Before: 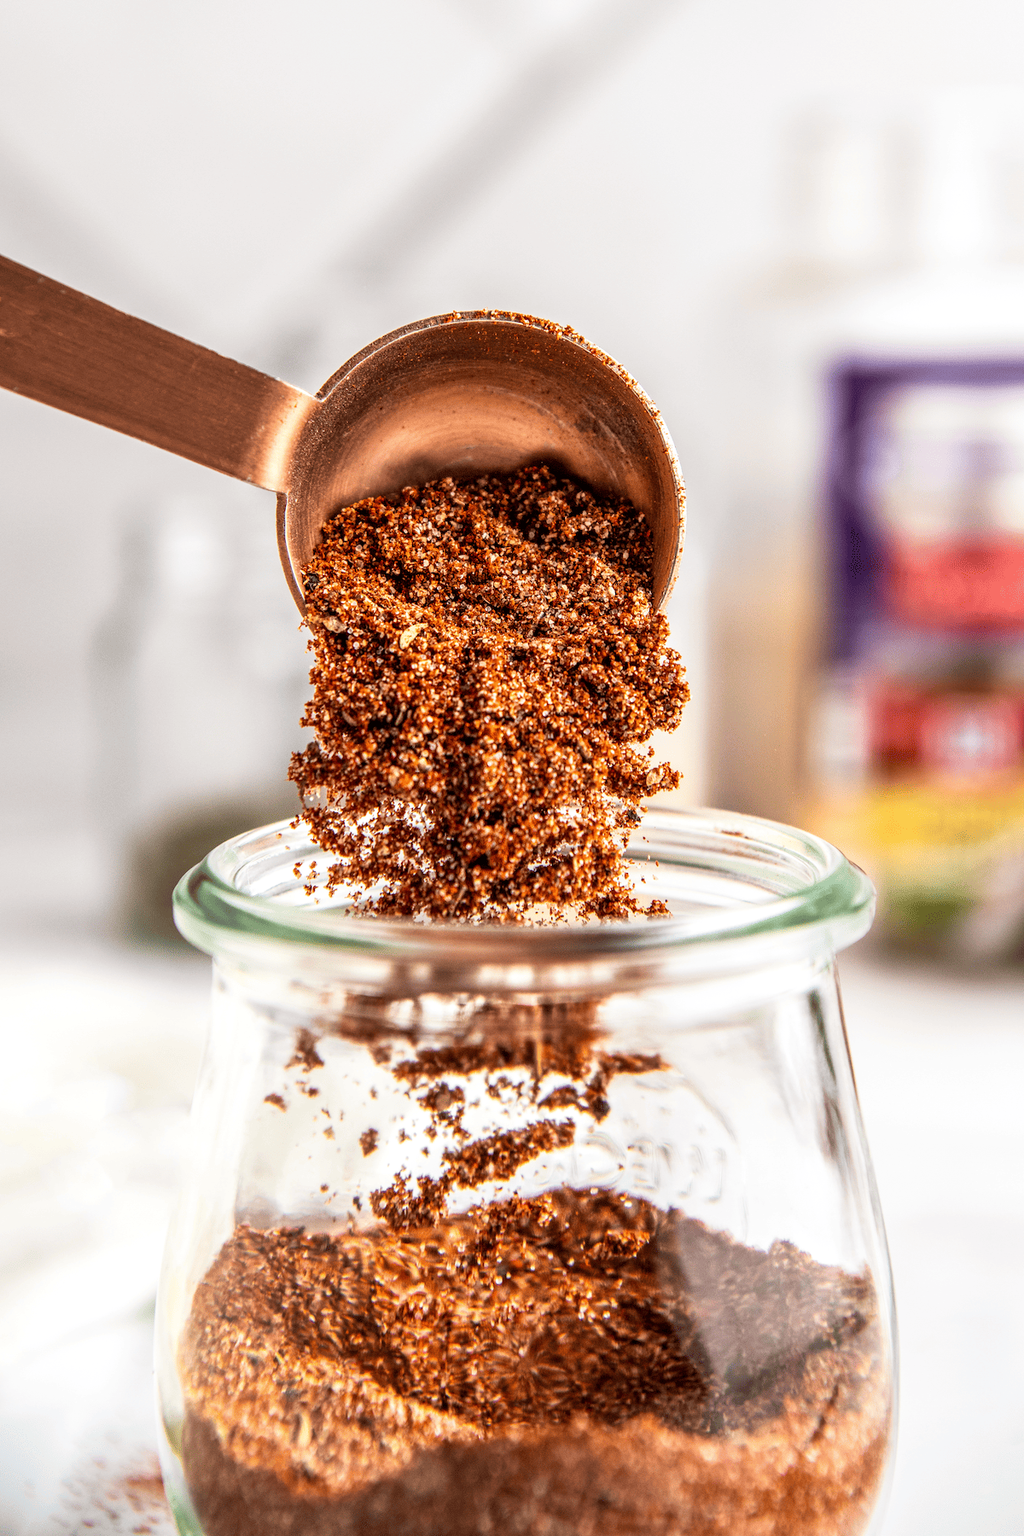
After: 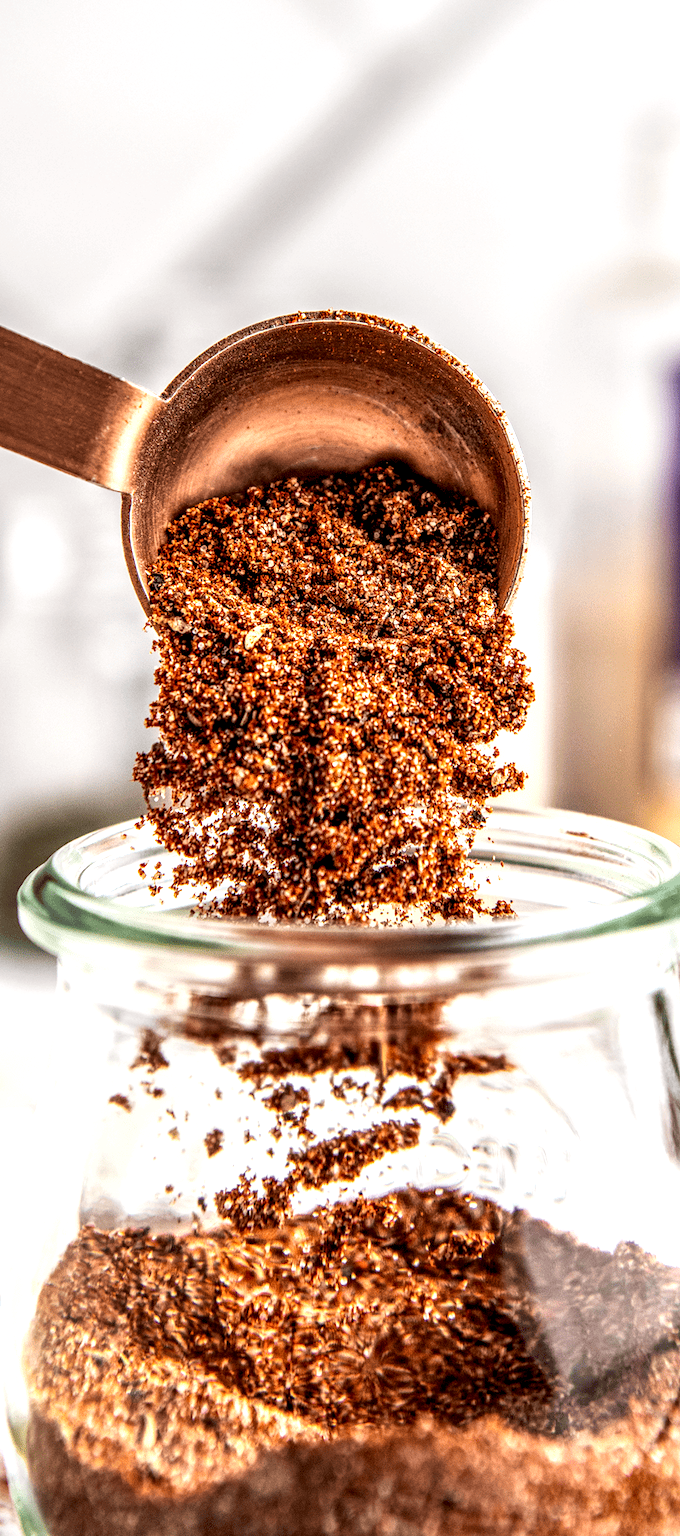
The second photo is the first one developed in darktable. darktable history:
crop and rotate: left 15.212%, right 18.305%
exposure: exposure 0.154 EV, compensate highlight preservation false
local contrast: highlights 60%, shadows 60%, detail 160%
